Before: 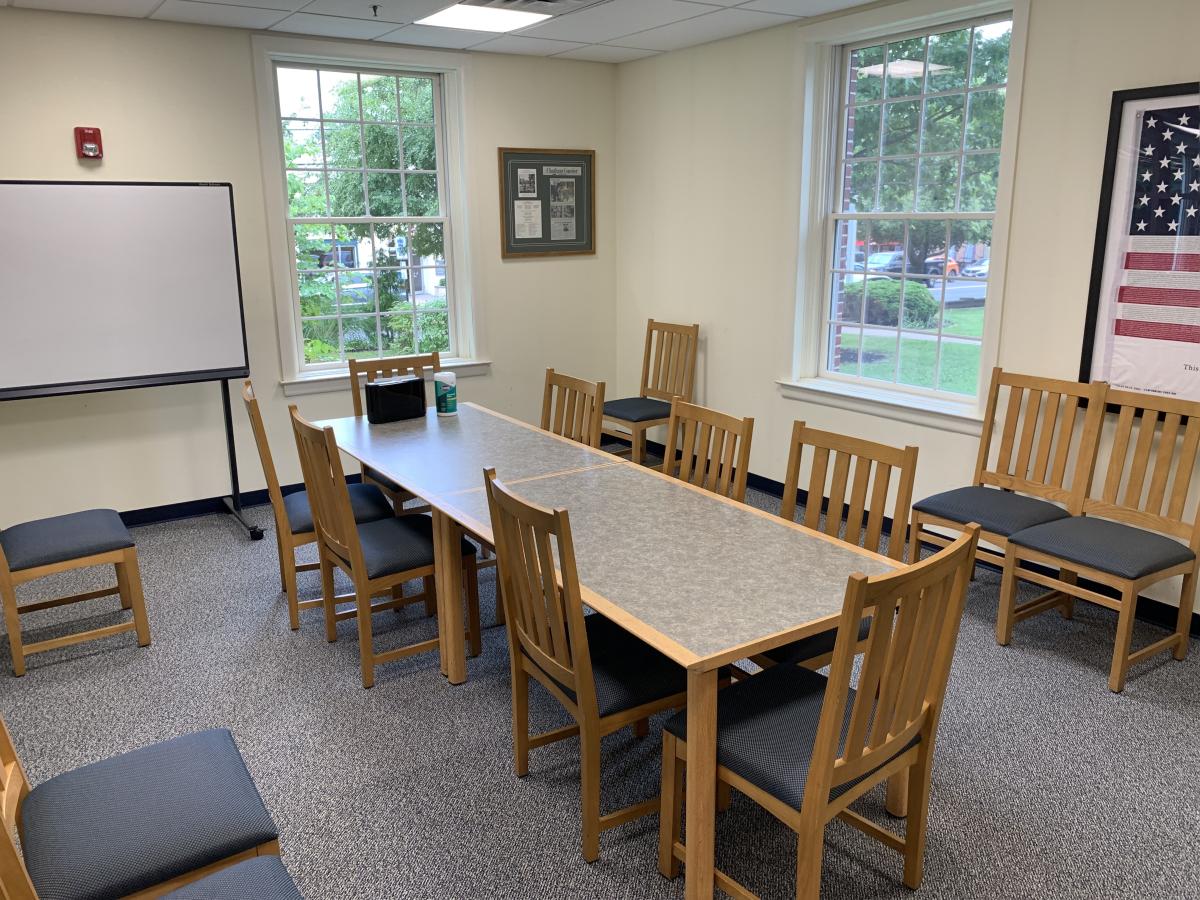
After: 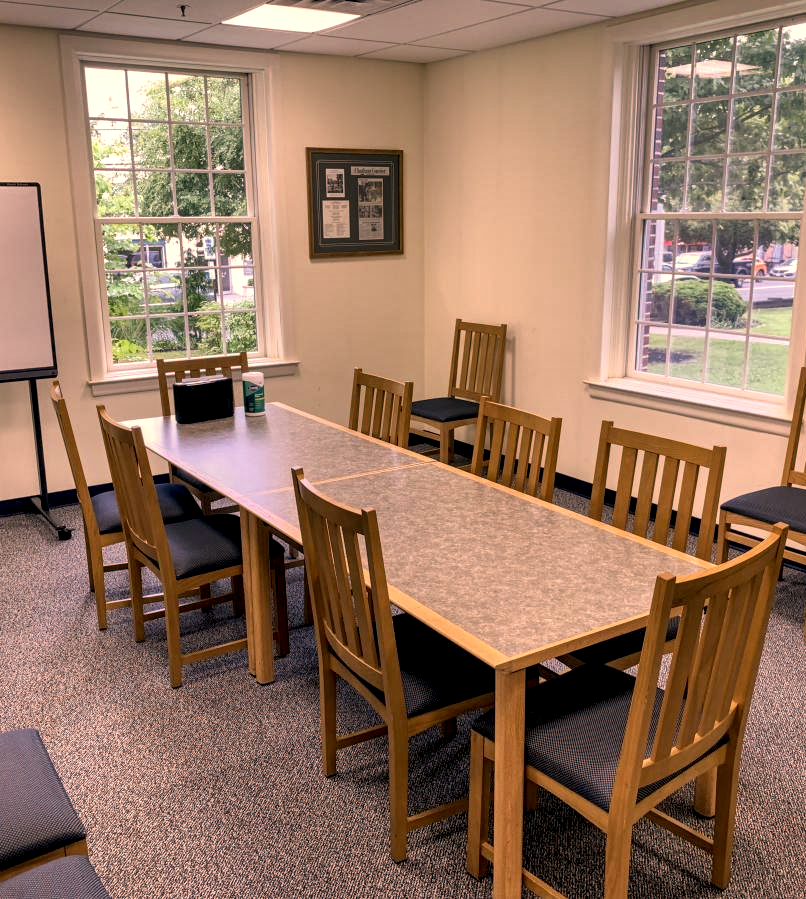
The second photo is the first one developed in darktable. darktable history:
local contrast: detail 150%
color correction: highlights a* 20.89, highlights b* 19.88
exposure: black level correction 0.001, compensate highlight preservation false
crop and rotate: left 16.013%, right 16.772%
shadows and highlights: radius 119.54, shadows 42.08, highlights -61.64, soften with gaussian
